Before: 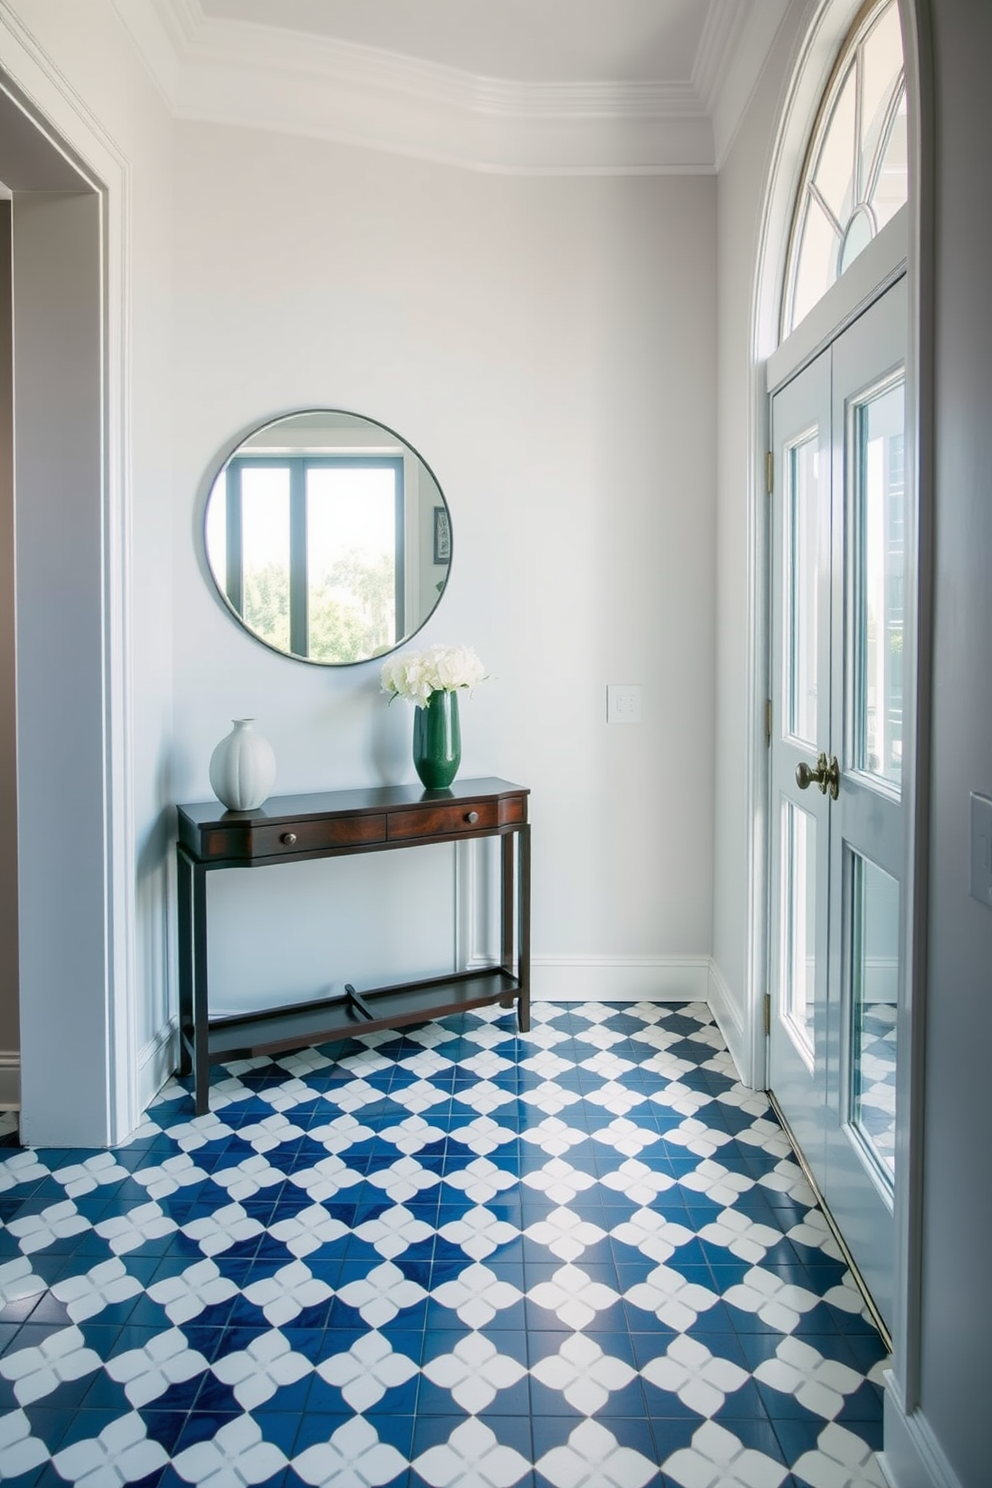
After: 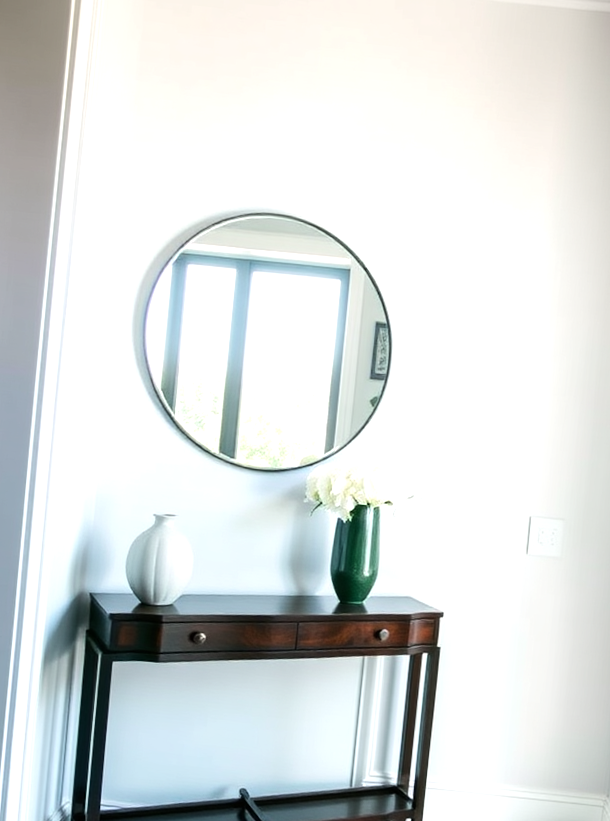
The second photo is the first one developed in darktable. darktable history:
tone equalizer: -8 EV -0.76 EV, -7 EV -0.68 EV, -6 EV -0.599 EV, -5 EV -0.385 EV, -3 EV 0.378 EV, -2 EV 0.6 EV, -1 EV 0.676 EV, +0 EV 0.765 EV, edges refinement/feathering 500, mask exposure compensation -1.57 EV, preserve details no
crop and rotate: angle -5.7°, left 2.265%, top 6.649%, right 27.362%, bottom 30.161%
